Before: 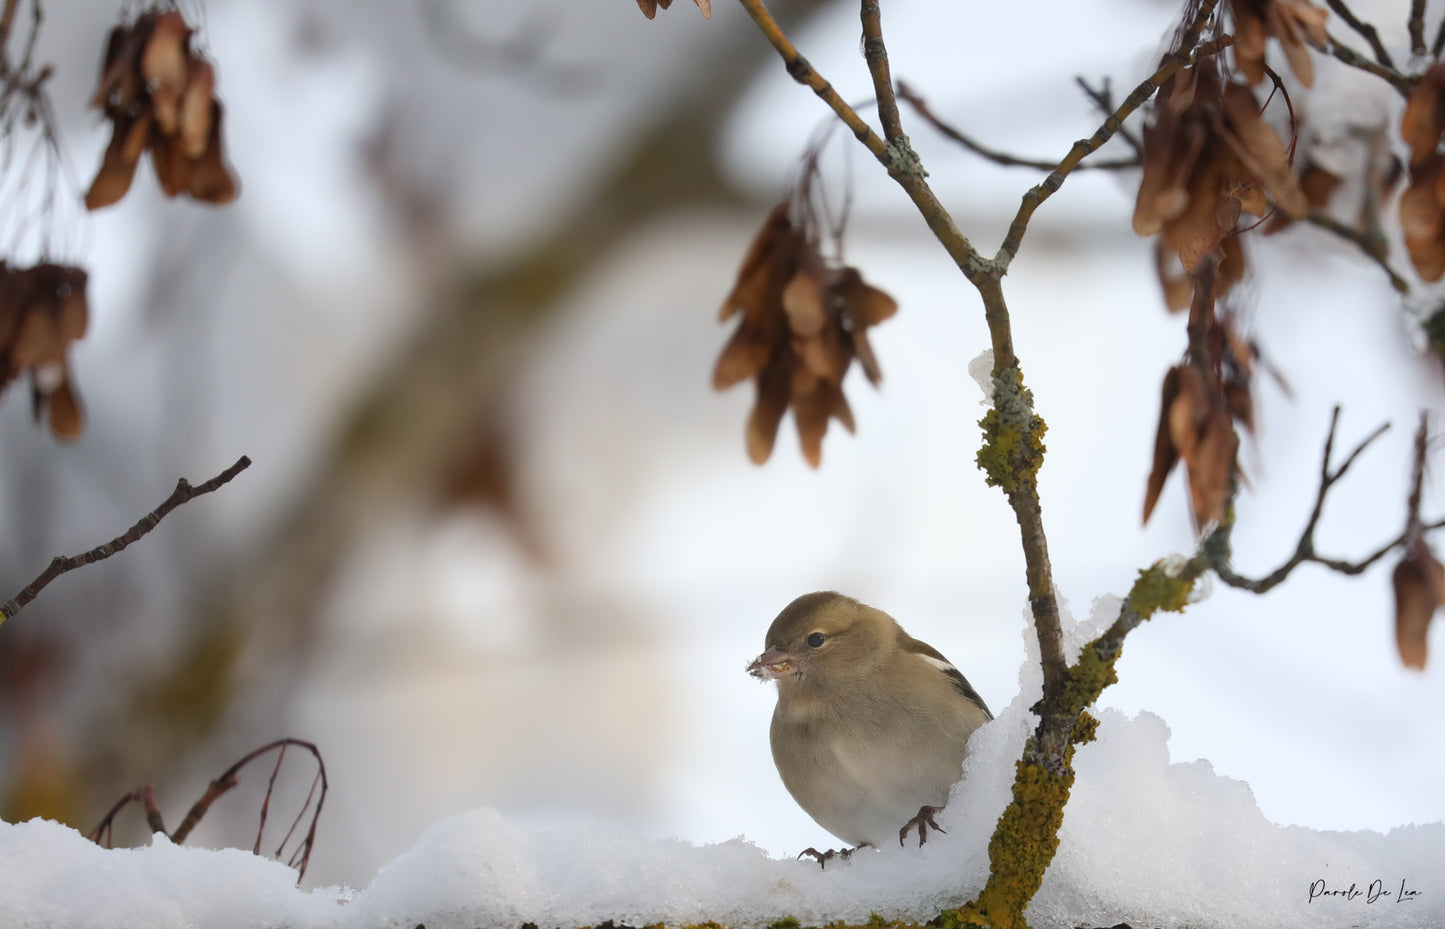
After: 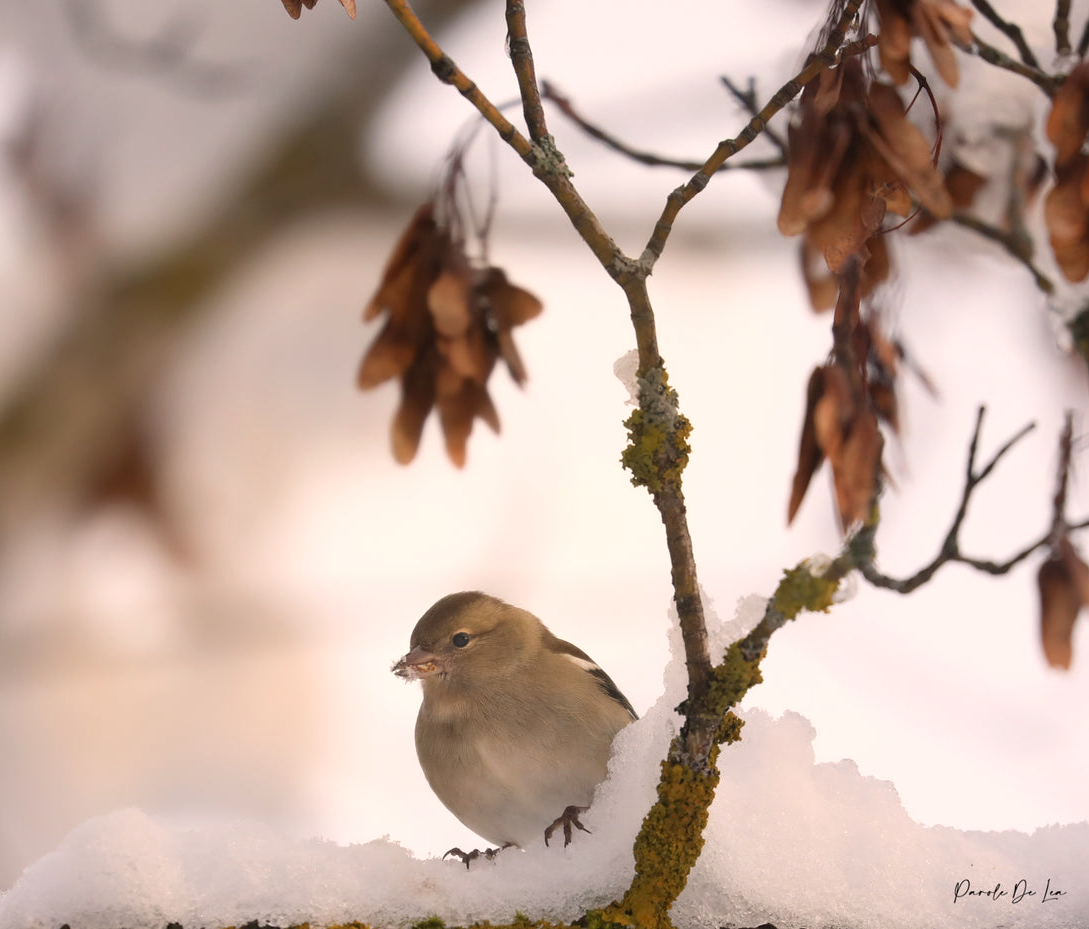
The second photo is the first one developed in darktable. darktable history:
tone equalizer: on, module defaults
white balance: red 1.127, blue 0.943
crop and rotate: left 24.6%
